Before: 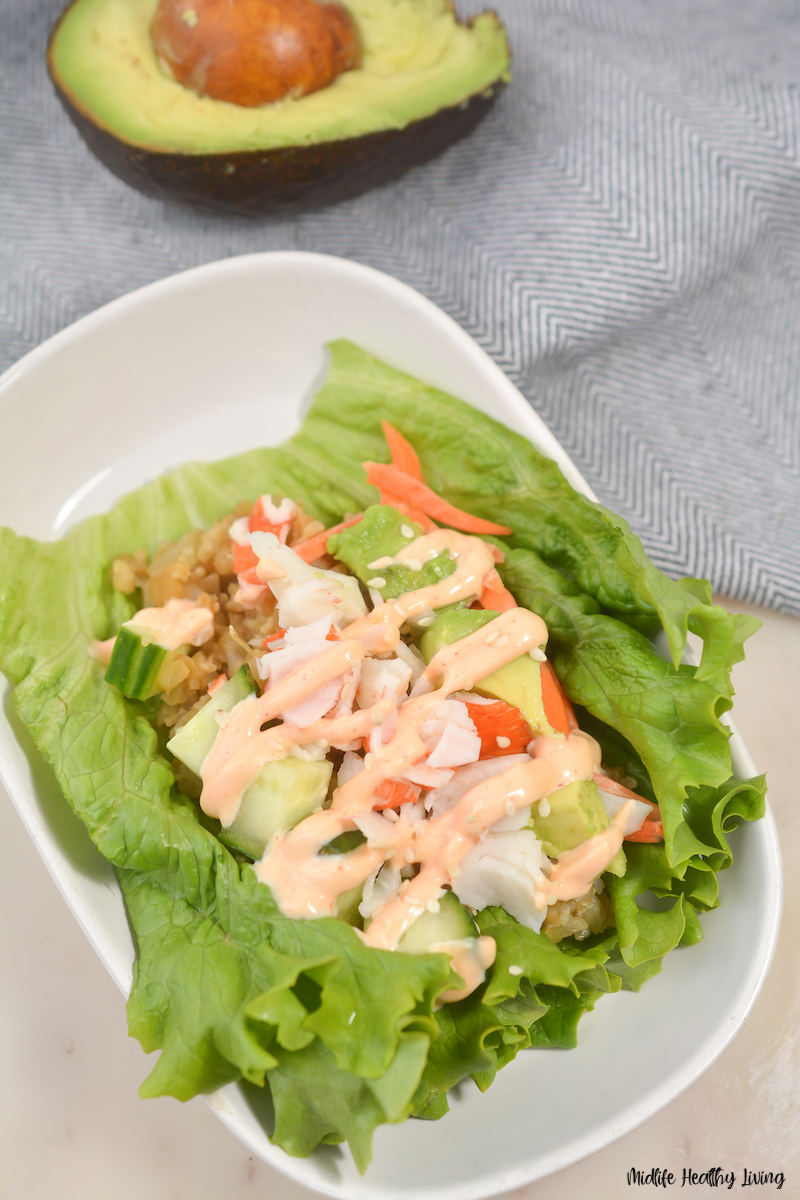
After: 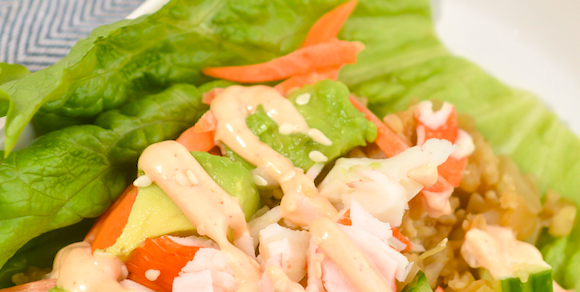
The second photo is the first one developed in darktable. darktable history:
crop and rotate: angle 16.12°, top 30.835%, bottom 35.653%
color balance rgb: linear chroma grading › global chroma 8.12%, perceptual saturation grading › global saturation 9.07%, perceptual saturation grading › highlights -13.84%, perceptual saturation grading › mid-tones 14.88%, perceptual saturation grading › shadows 22.8%, perceptual brilliance grading › highlights 2.61%, global vibrance 12.07%
velvia: on, module defaults
